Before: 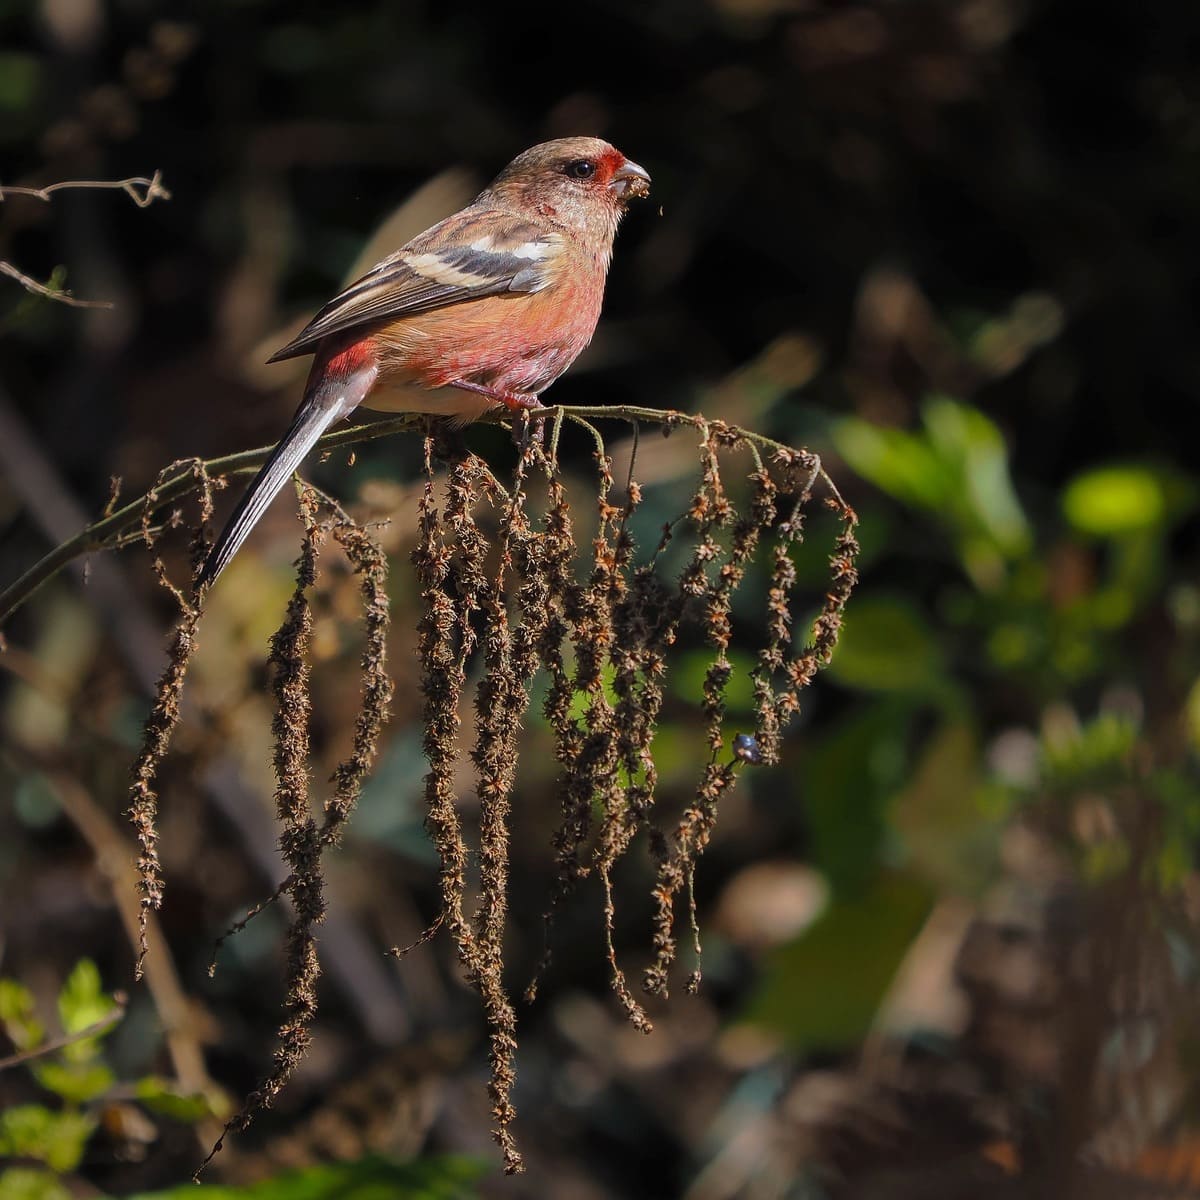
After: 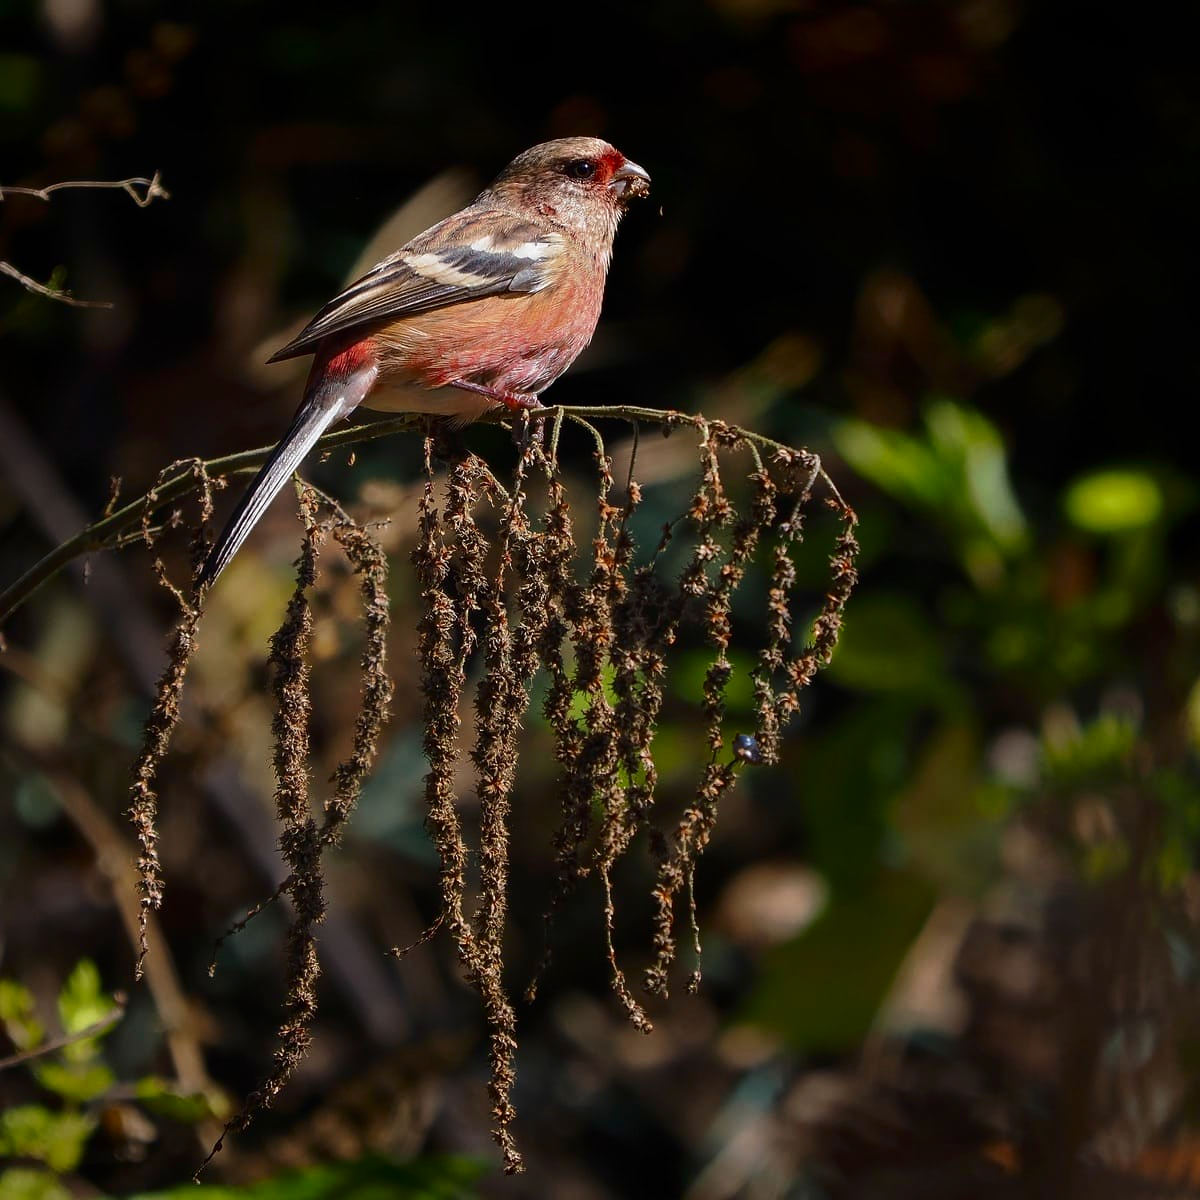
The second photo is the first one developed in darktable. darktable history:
shadows and highlights: shadows -61.59, white point adjustment -5.15, highlights 60.49, highlights color adjustment 0.4%
